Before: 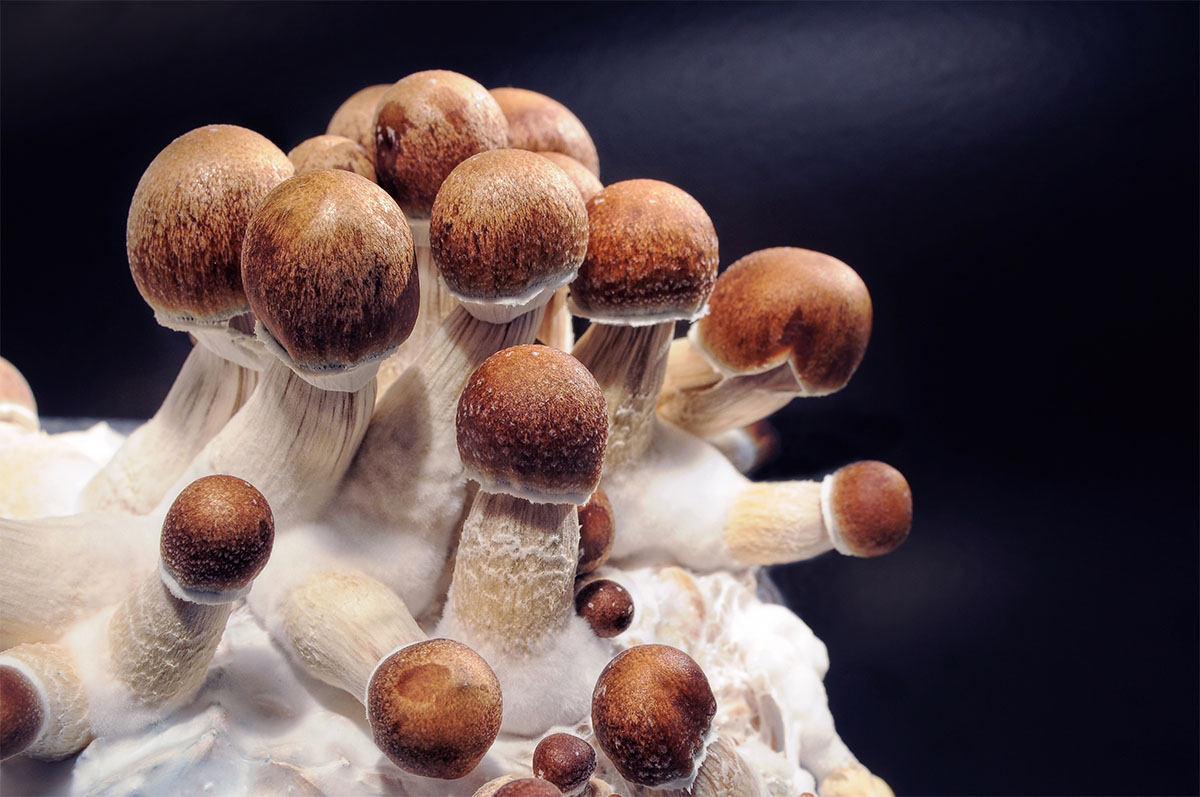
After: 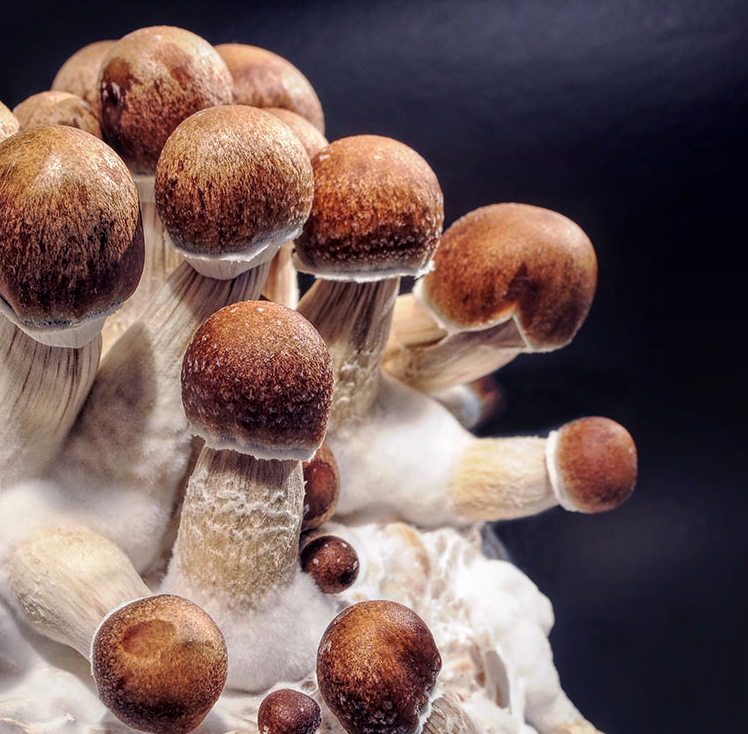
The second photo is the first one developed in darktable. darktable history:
local contrast: detail 130%
crop and rotate: left 22.918%, top 5.629%, right 14.711%, bottom 2.247%
